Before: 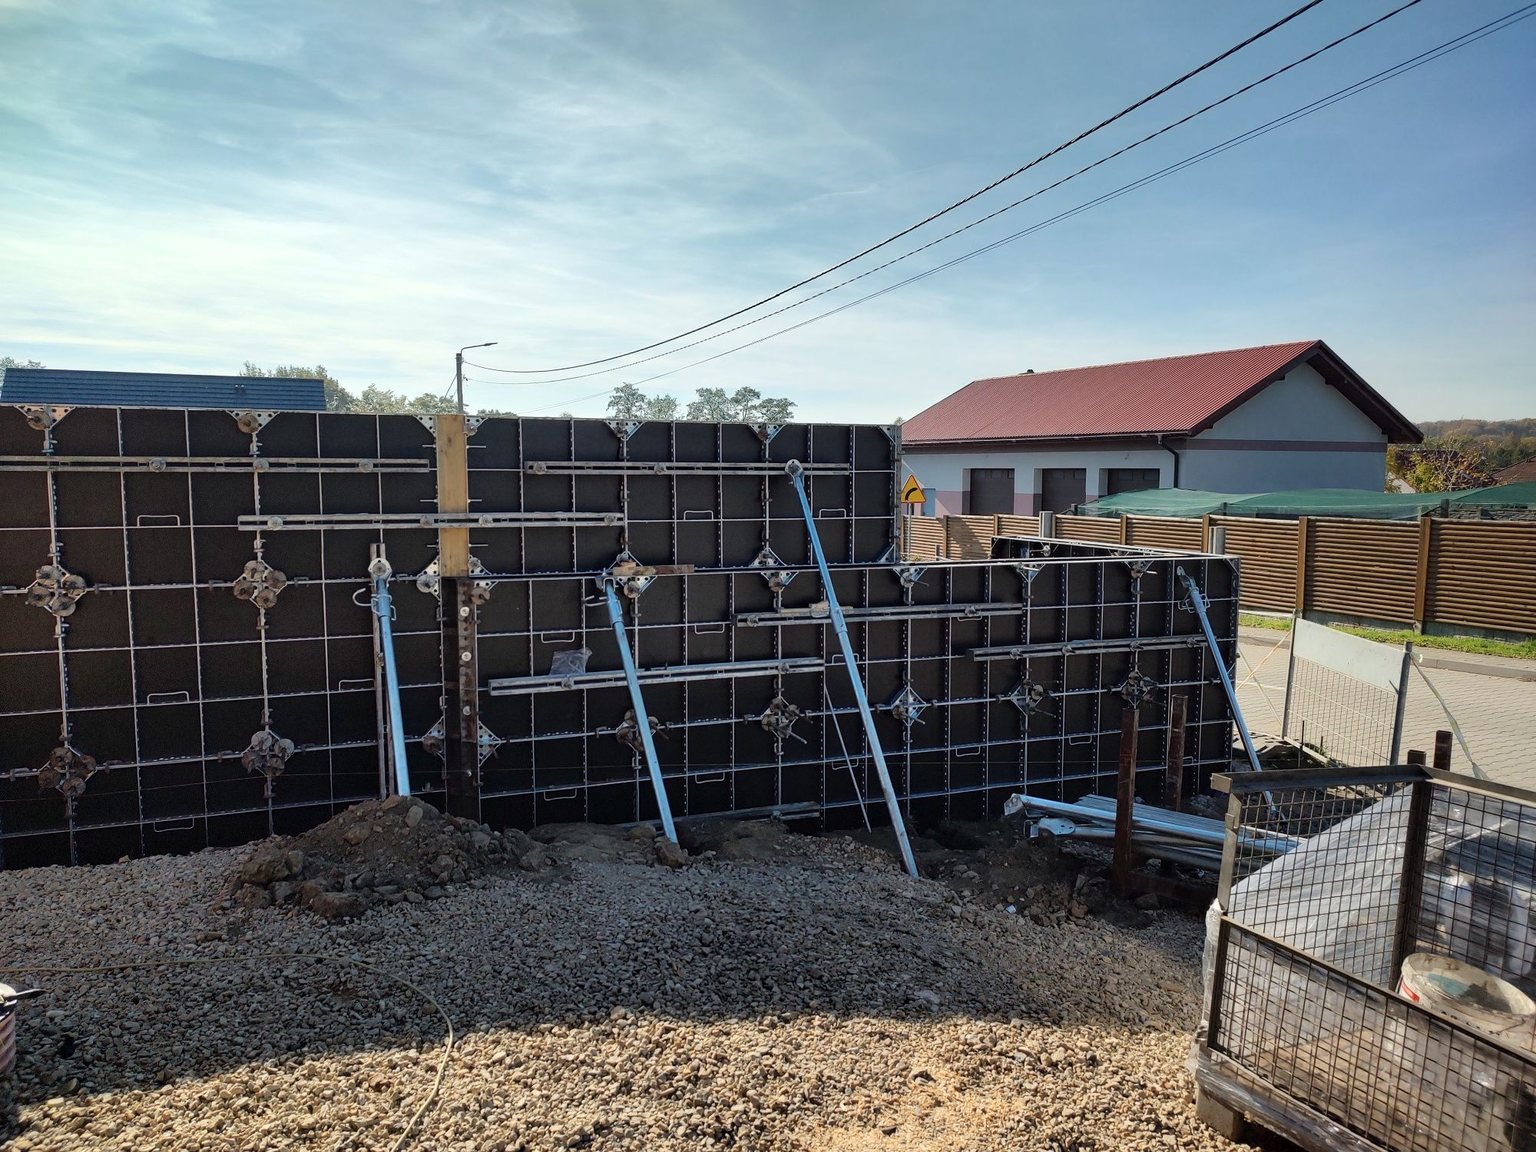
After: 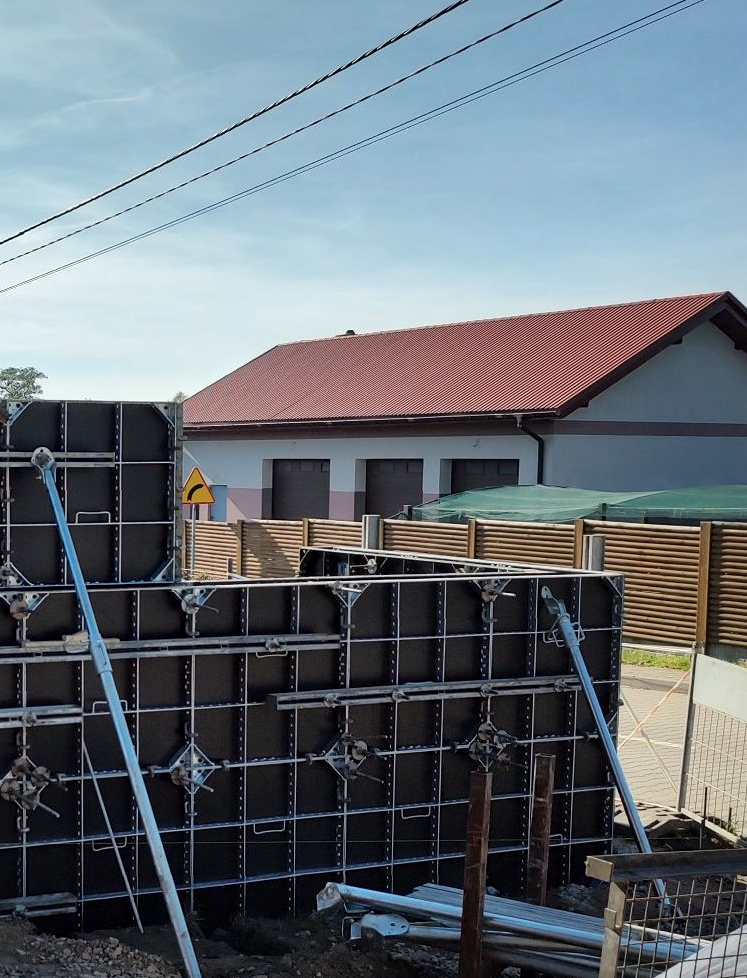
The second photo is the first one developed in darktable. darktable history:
crop and rotate: left 49.568%, top 10.114%, right 13.075%, bottom 24.655%
local contrast: mode bilateral grid, contrast 21, coarseness 50, detail 120%, midtone range 0.2
